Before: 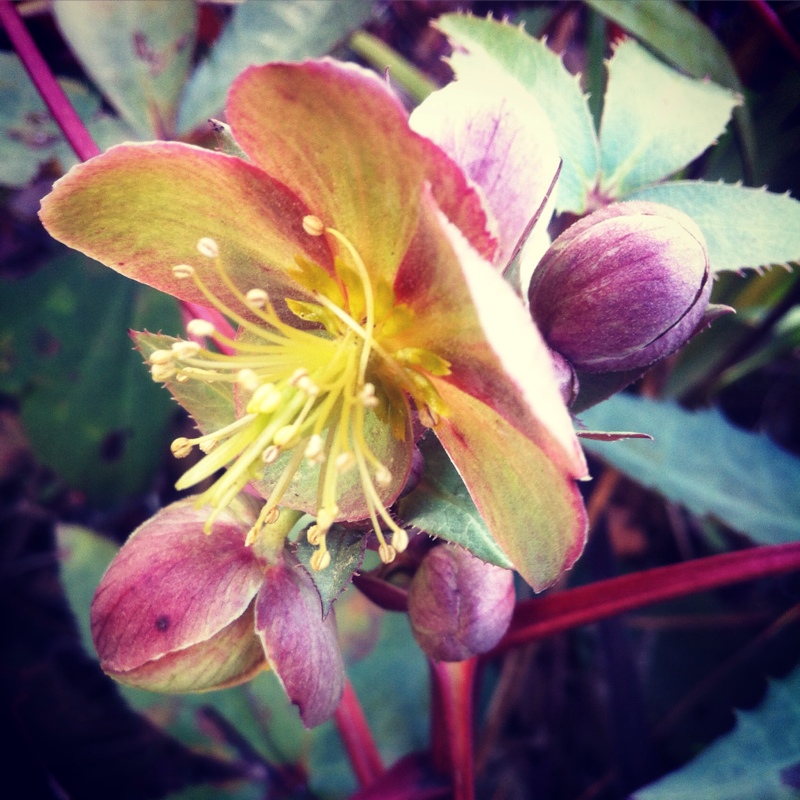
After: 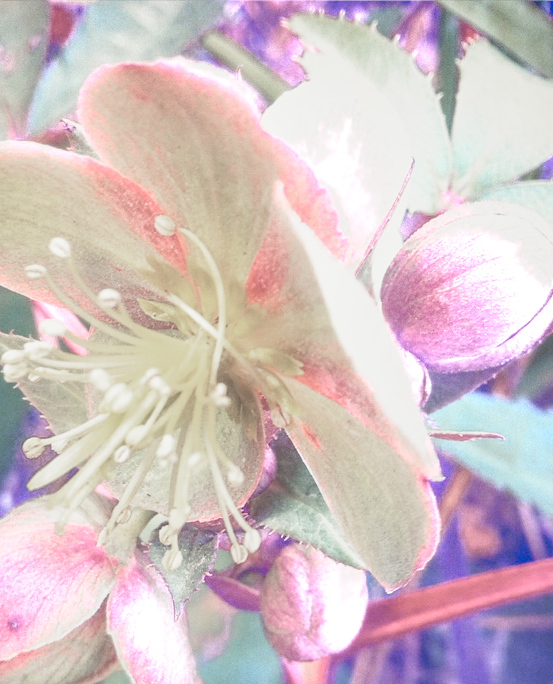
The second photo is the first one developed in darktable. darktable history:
levels: levels [0, 0.397, 0.955]
base curve: curves: ch0 [(0, 0) (0.088, 0.125) (0.176, 0.251) (0.354, 0.501) (0.613, 0.749) (1, 0.877)], preserve colors none
color zones: curves: ch0 [(0, 0.613) (0.01, 0.613) (0.245, 0.448) (0.498, 0.529) (0.642, 0.665) (0.879, 0.777) (0.99, 0.613)]; ch1 [(0, 0.272) (0.219, 0.127) (0.724, 0.346)]
local contrast: highlights 47%, shadows 0%, detail 100%
exposure: exposure -0.155 EV, compensate highlight preservation false
contrast equalizer: y [[0.5, 0.542, 0.583, 0.625, 0.667, 0.708], [0.5 ×6], [0.5 ×6], [0 ×6], [0 ×6]], mix 0.307
crop: left 18.529%, right 12.314%, bottom 14.401%
